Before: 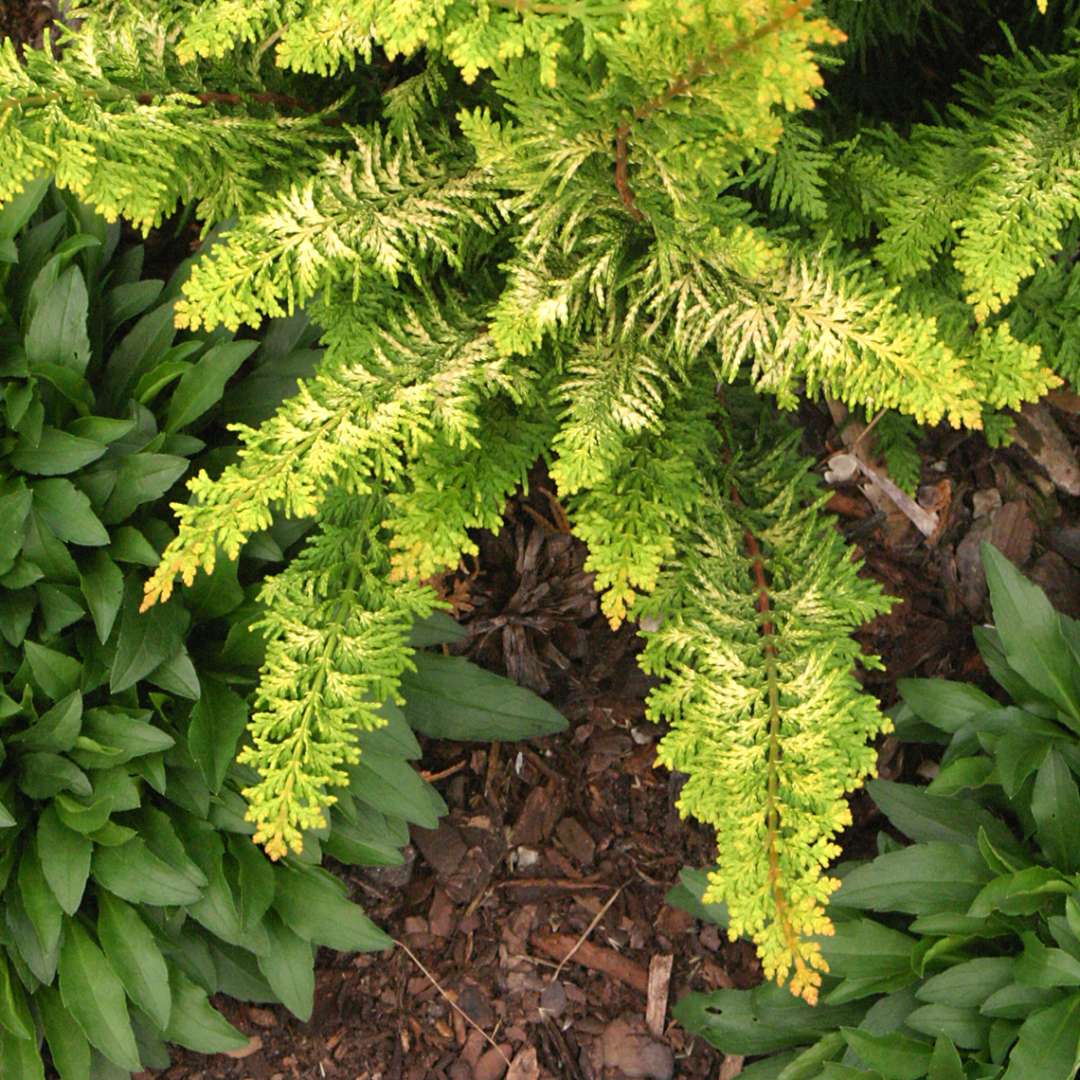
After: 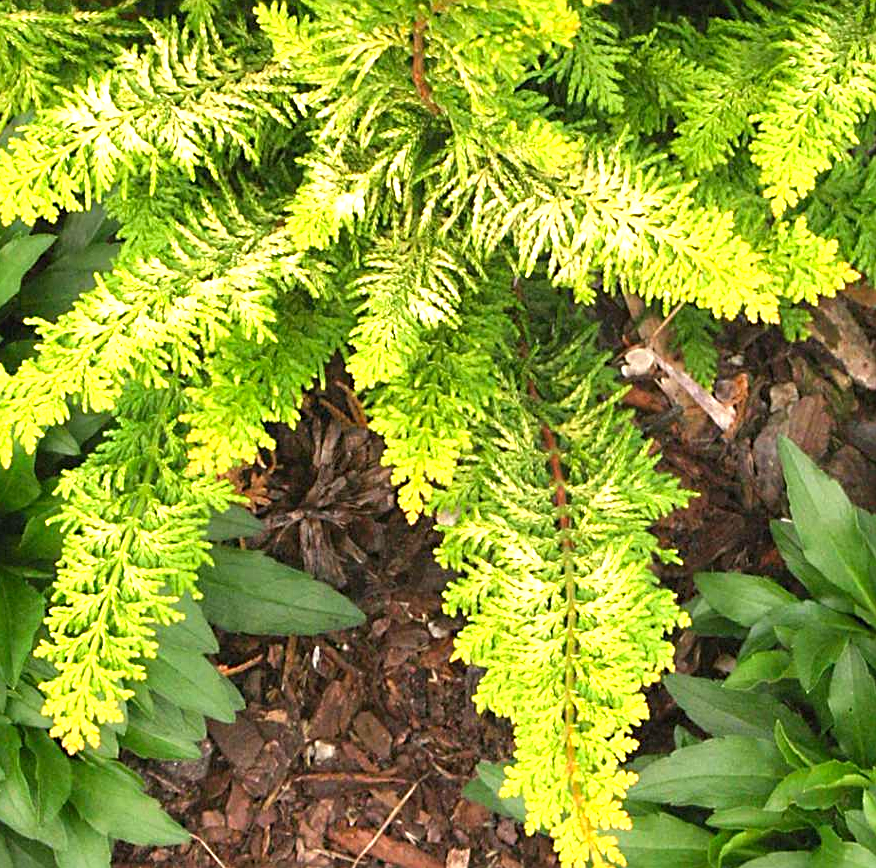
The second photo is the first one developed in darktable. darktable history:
exposure: exposure 1.001 EV, compensate highlight preservation false
crop: left 18.837%, top 9.87%, right 0%, bottom 9.713%
contrast brightness saturation: saturation 0.105
sharpen: on, module defaults
